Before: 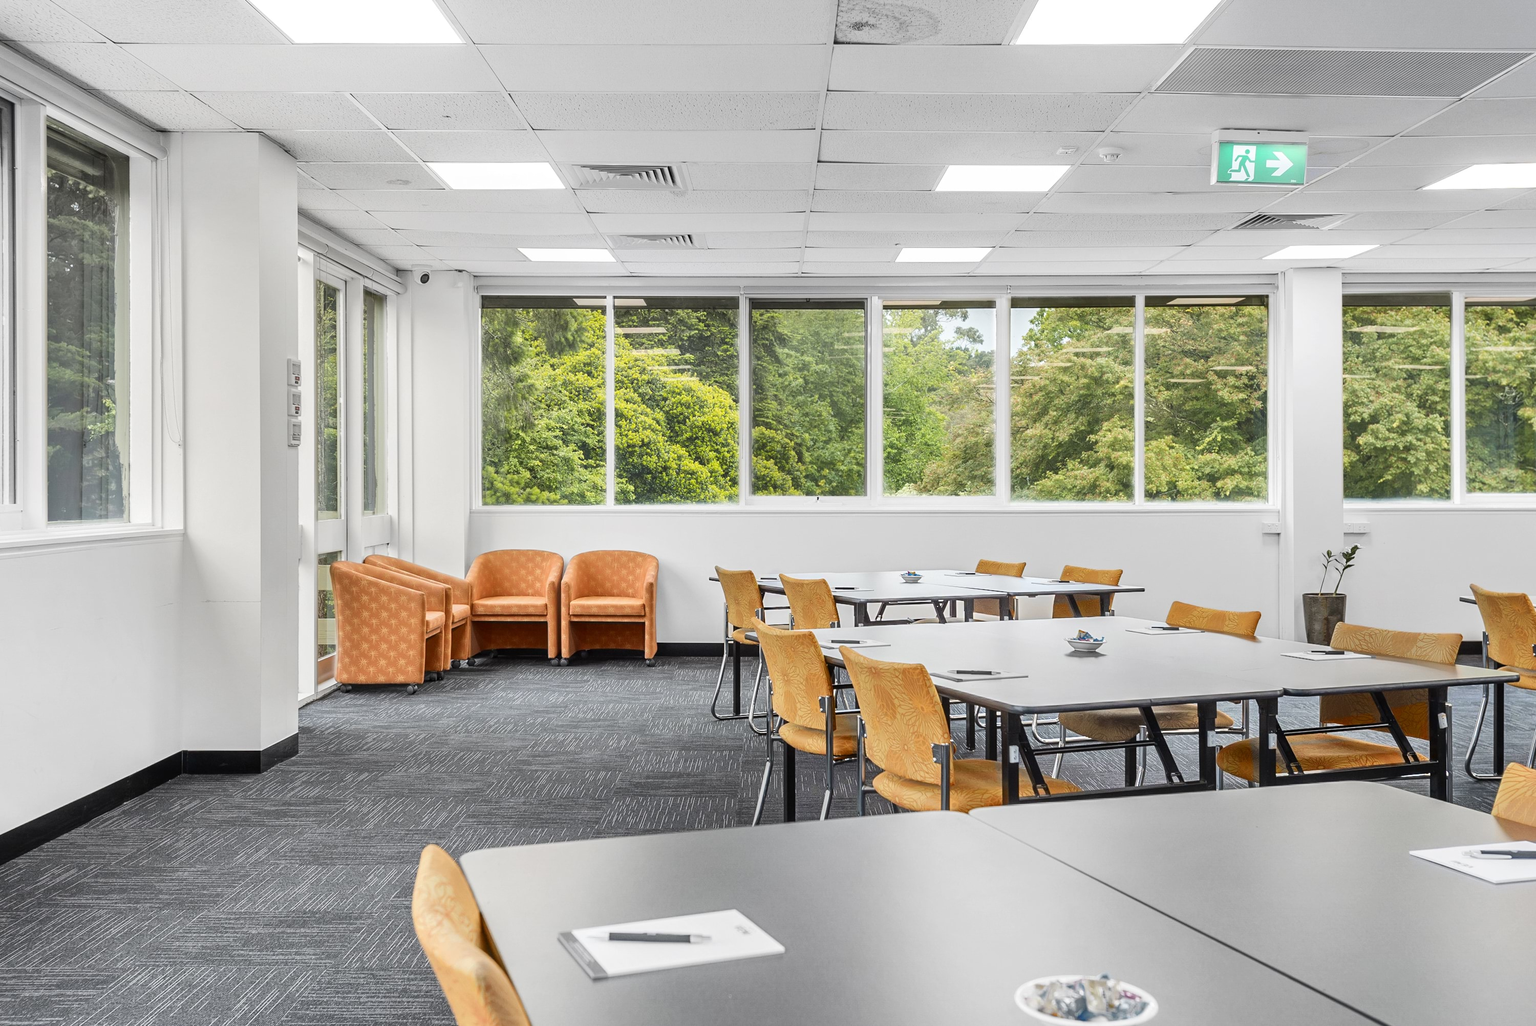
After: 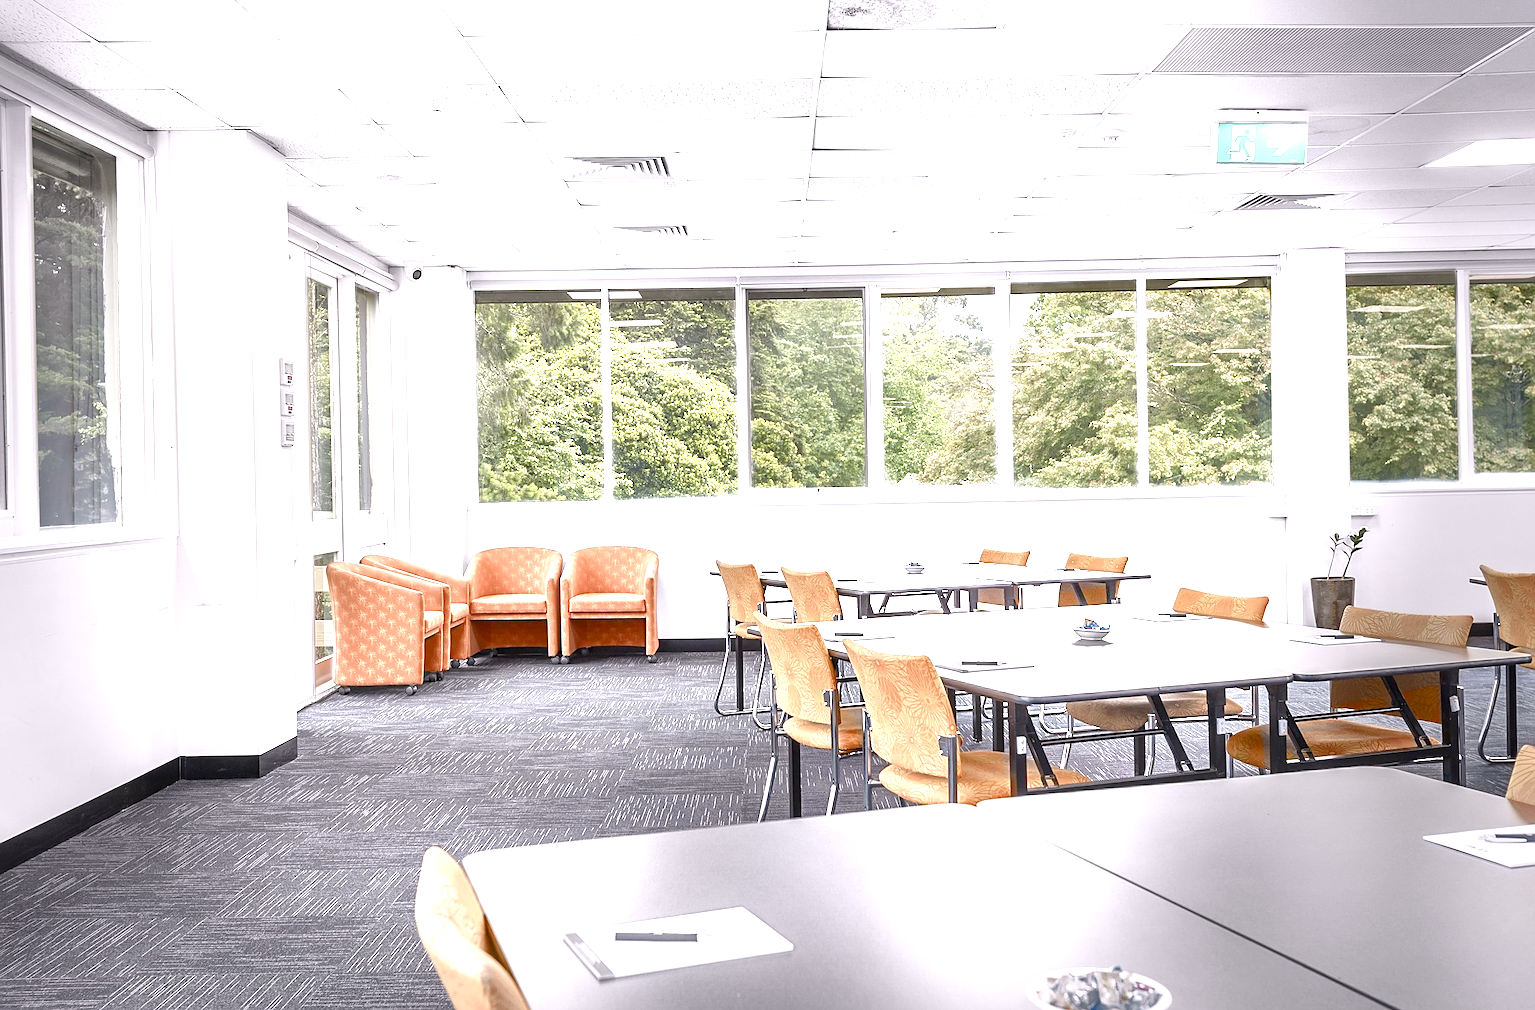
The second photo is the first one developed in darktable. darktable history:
sharpen: on, module defaults
rotate and perspective: rotation -1°, crop left 0.011, crop right 0.989, crop top 0.025, crop bottom 0.975
exposure: black level correction 0.001, exposure 1.05 EV, compensate exposure bias true, compensate highlight preservation false
color balance rgb: perceptual saturation grading › global saturation 20%, perceptual saturation grading › highlights -50%, perceptual saturation grading › shadows 30%, perceptual brilliance grading › global brilliance 10%, perceptual brilliance grading › shadows 15%
color balance: input saturation 80.07%
vignetting: fall-off start 68.33%, fall-off radius 30%, saturation 0.042, center (-0.066, -0.311), width/height ratio 0.992, shape 0.85, dithering 8-bit output
tone equalizer: -8 EV 0.25 EV, -7 EV 0.417 EV, -6 EV 0.417 EV, -5 EV 0.25 EV, -3 EV -0.25 EV, -2 EV -0.417 EV, -1 EV -0.417 EV, +0 EV -0.25 EV, edges refinement/feathering 500, mask exposure compensation -1.57 EV, preserve details guided filter
white balance: red 1.05, blue 1.072
